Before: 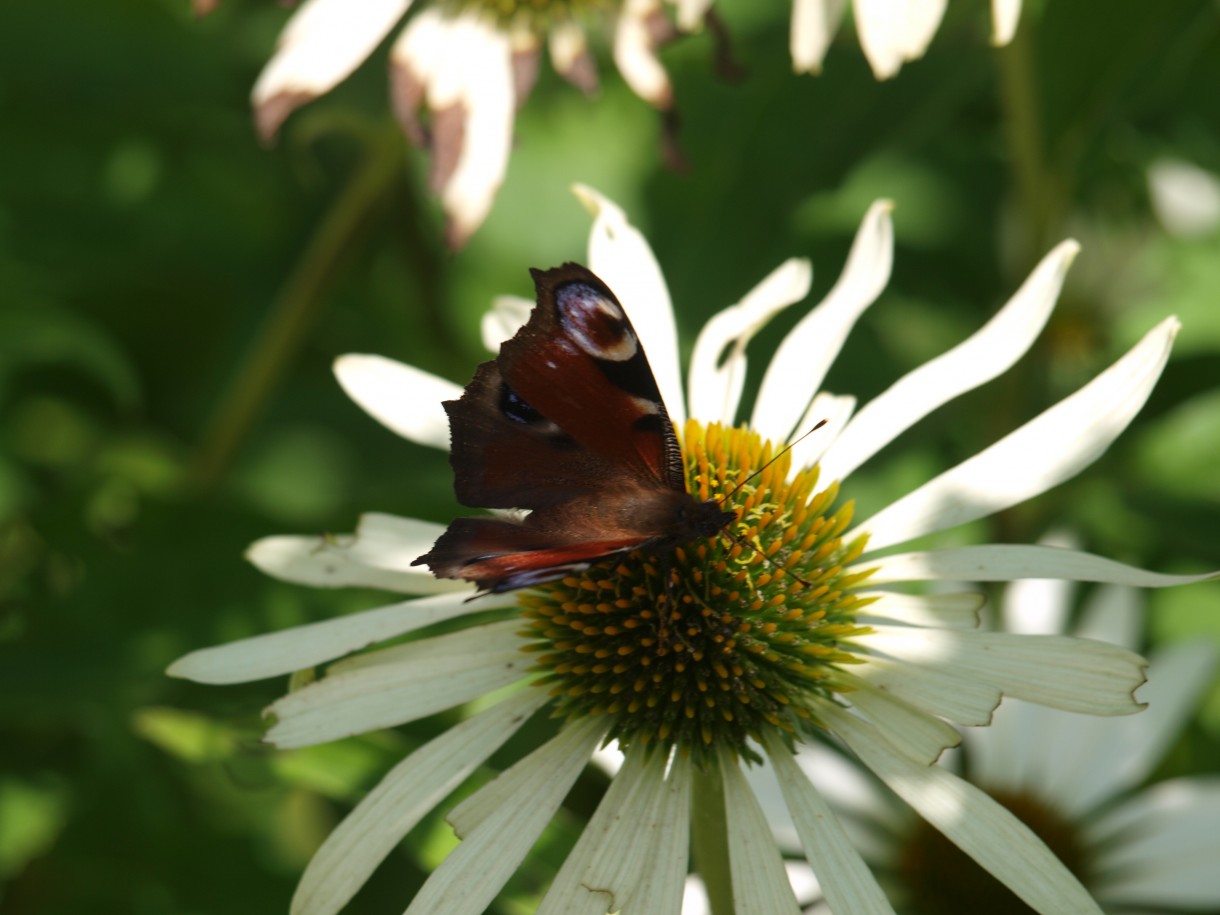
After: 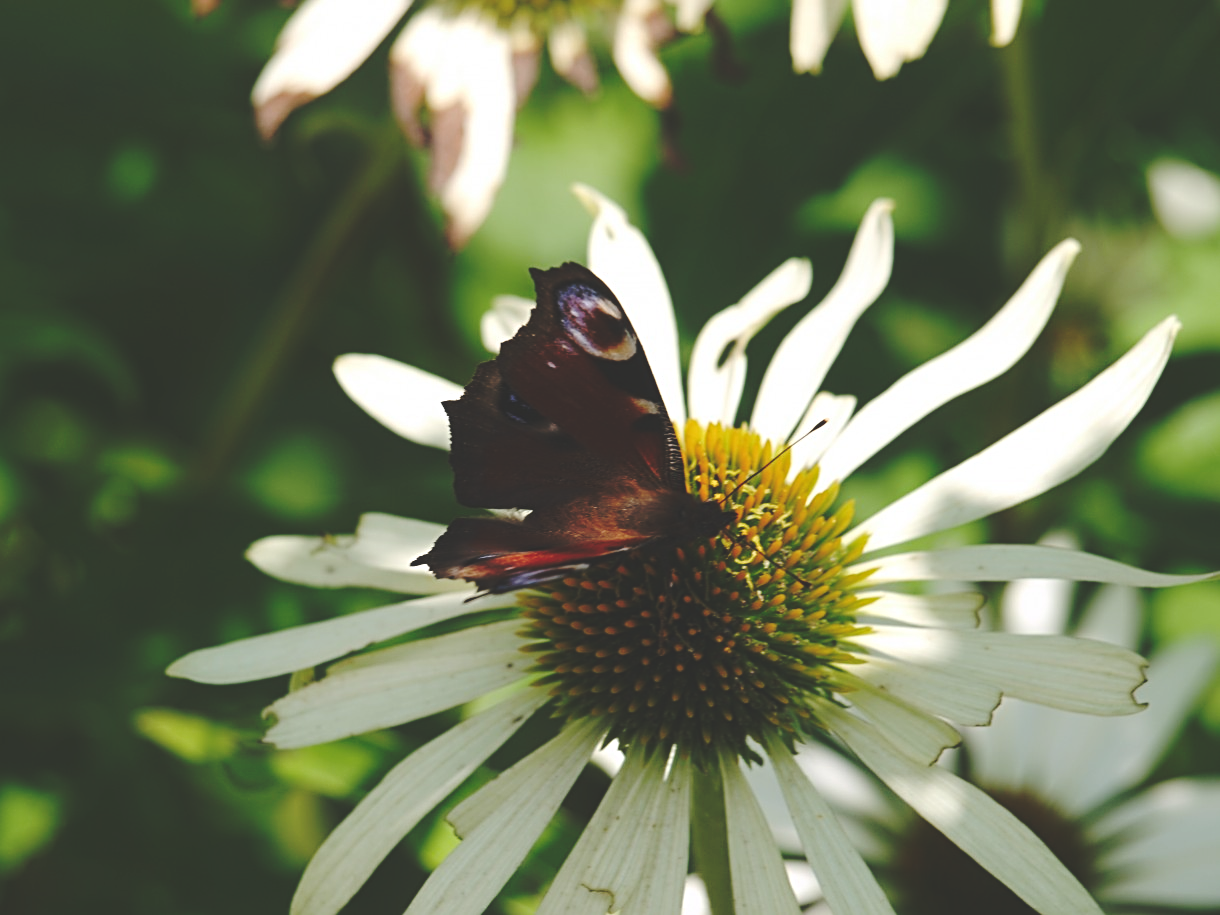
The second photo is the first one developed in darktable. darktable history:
sharpen: radius 2.767
base curve: curves: ch0 [(0, 0.024) (0.055, 0.065) (0.121, 0.166) (0.236, 0.319) (0.693, 0.726) (1, 1)], preserve colors none
